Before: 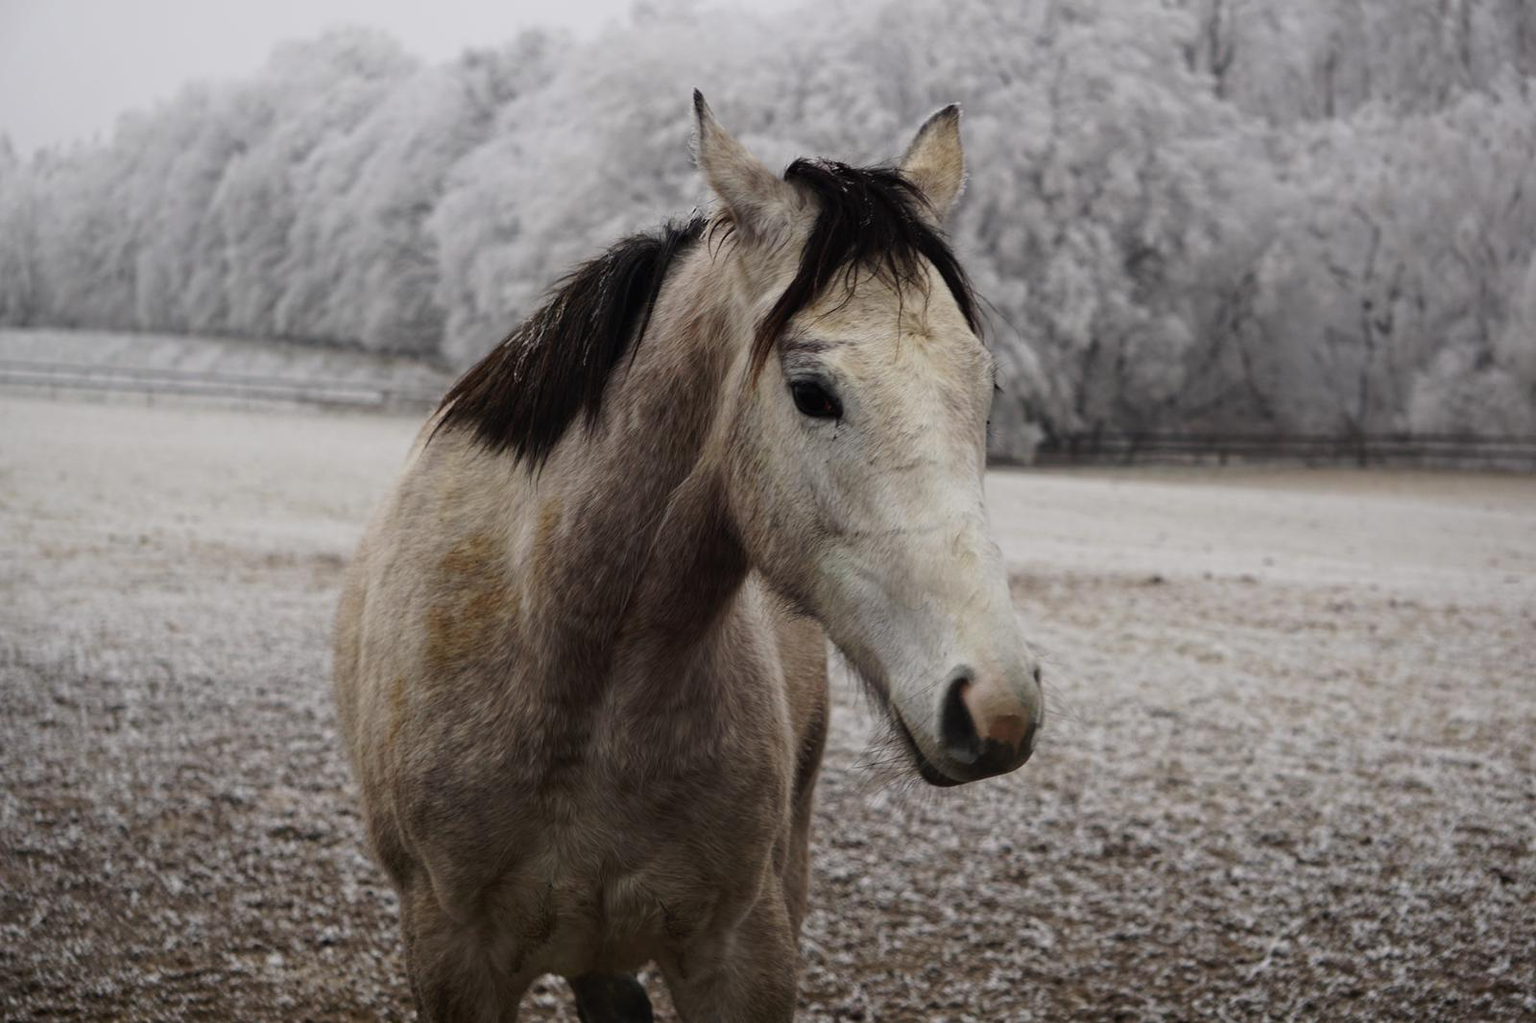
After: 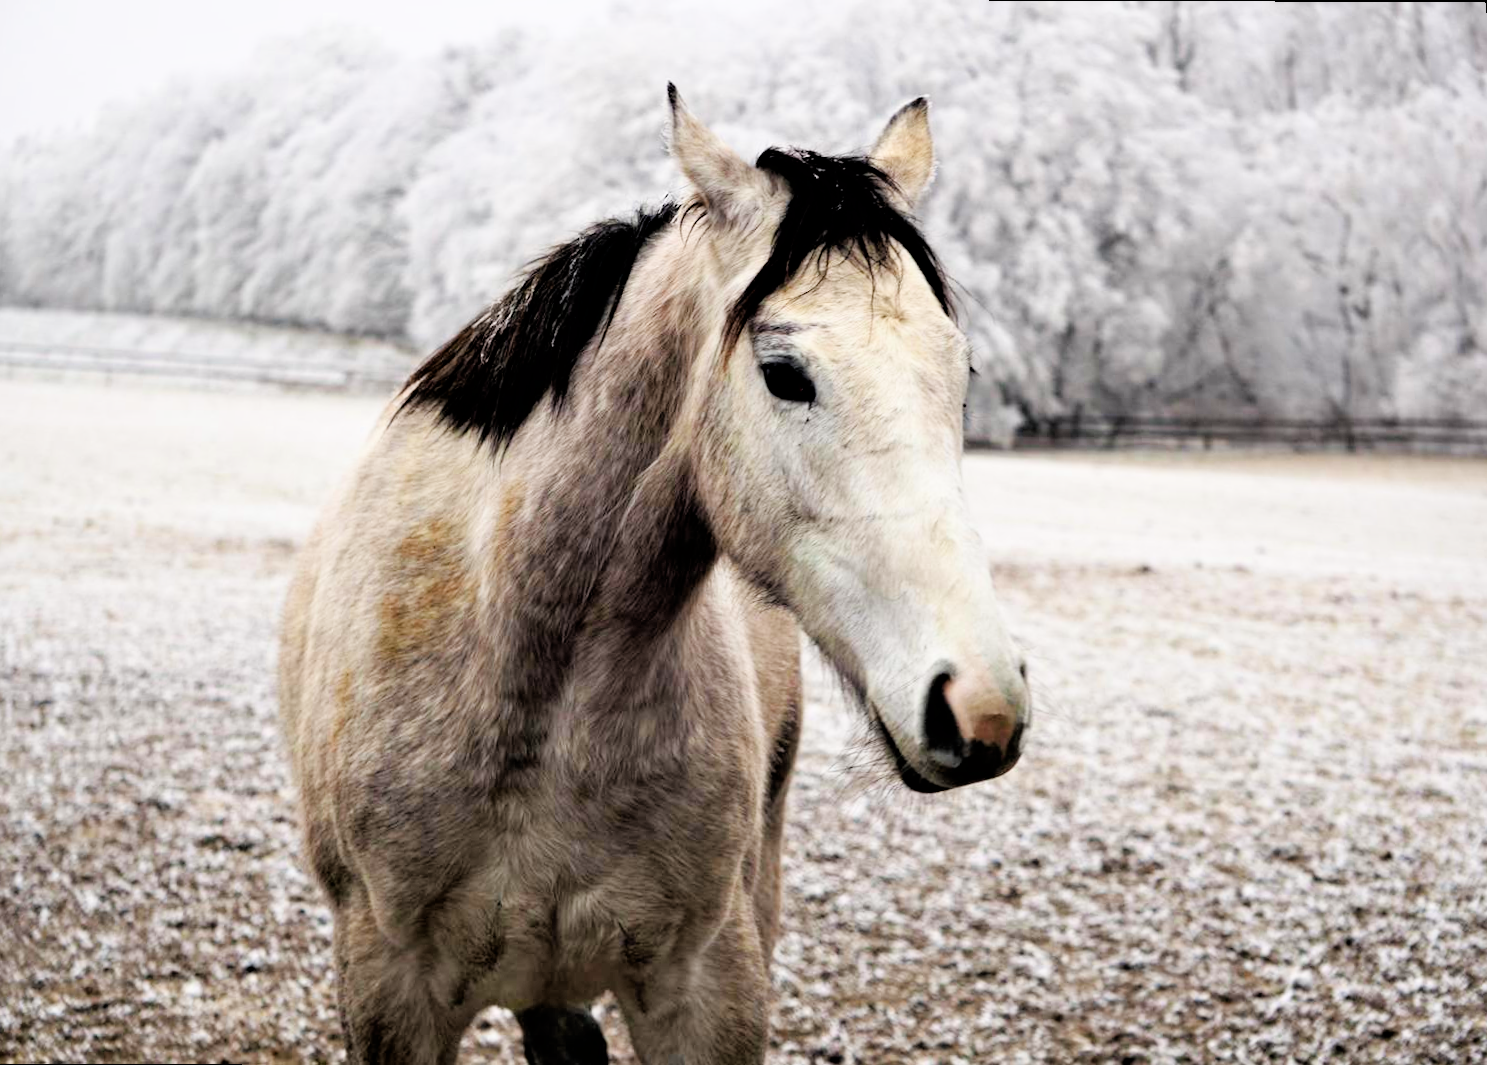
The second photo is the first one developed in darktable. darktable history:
rotate and perspective: rotation 0.215°, lens shift (vertical) -0.139, crop left 0.069, crop right 0.939, crop top 0.002, crop bottom 0.996
color balance: on, module defaults
contrast equalizer: octaves 7, y [[0.528, 0.548, 0.563, 0.562, 0.546, 0.526], [0.55 ×6], [0 ×6], [0 ×6], [0 ×6]]
exposure: black level correction 0.001, exposure 1.735 EV, compensate highlight preservation false
filmic rgb: black relative exposure -4.88 EV, hardness 2.82
color zones: curves: ch0 [(0, 0.5) (0.143, 0.5) (0.286, 0.5) (0.429, 0.5) (0.62, 0.489) (0.714, 0.445) (0.844, 0.496) (1, 0.5)]; ch1 [(0, 0.5) (0.143, 0.5) (0.286, 0.5) (0.429, 0.5) (0.571, 0.5) (0.714, 0.523) (0.857, 0.5) (1, 0.5)]
